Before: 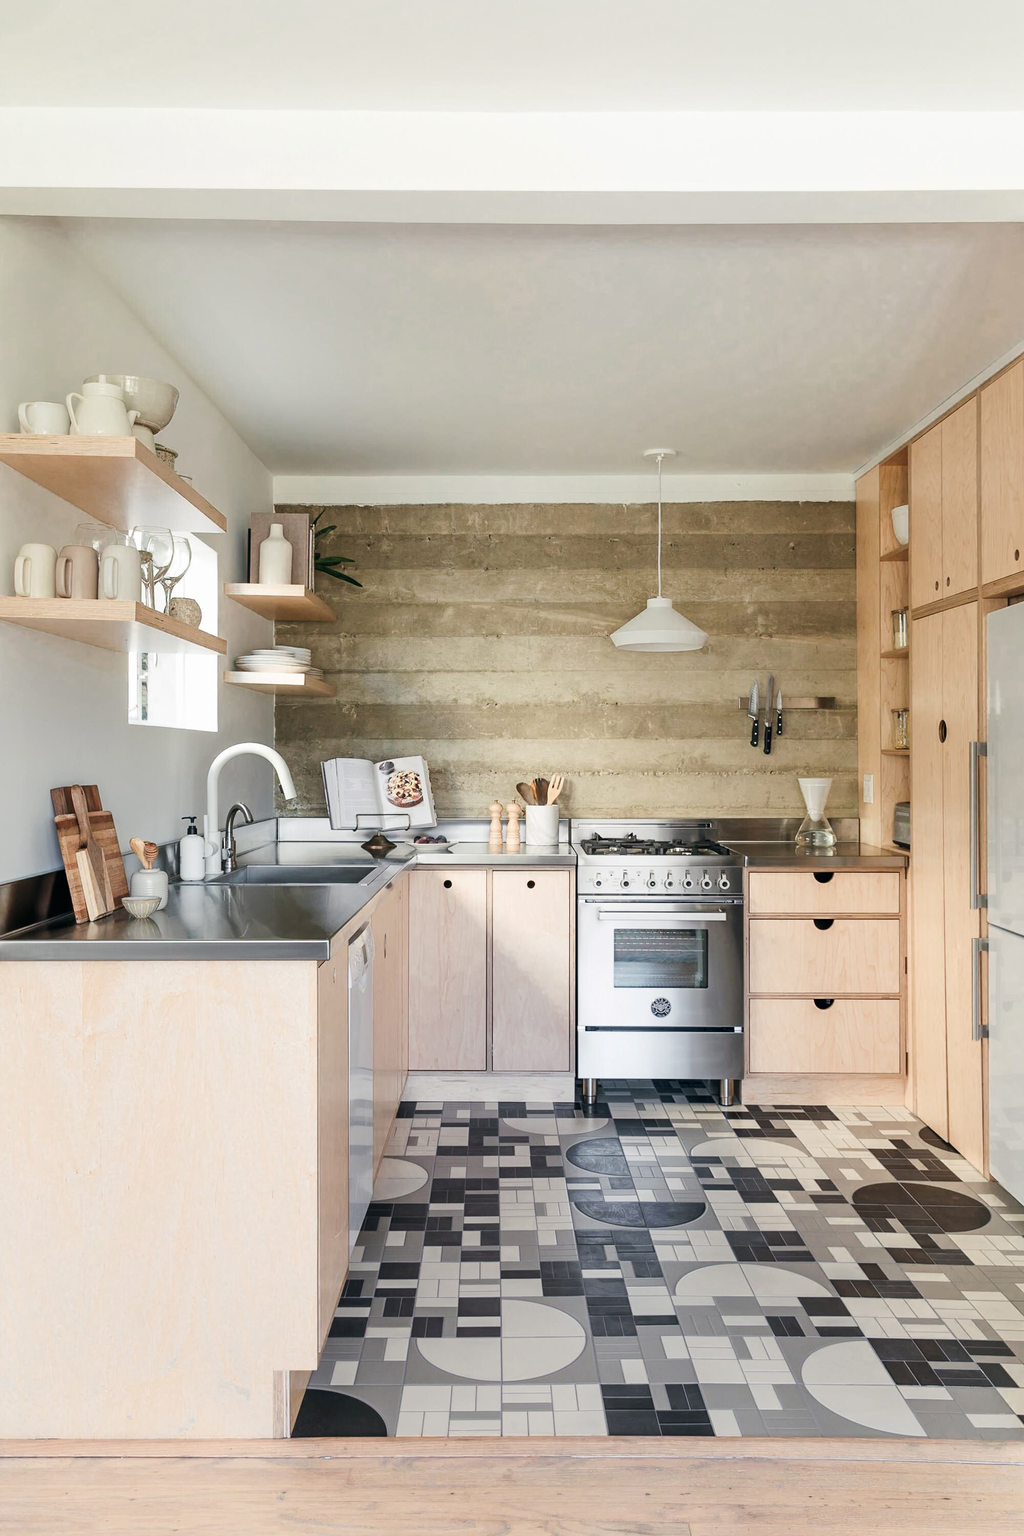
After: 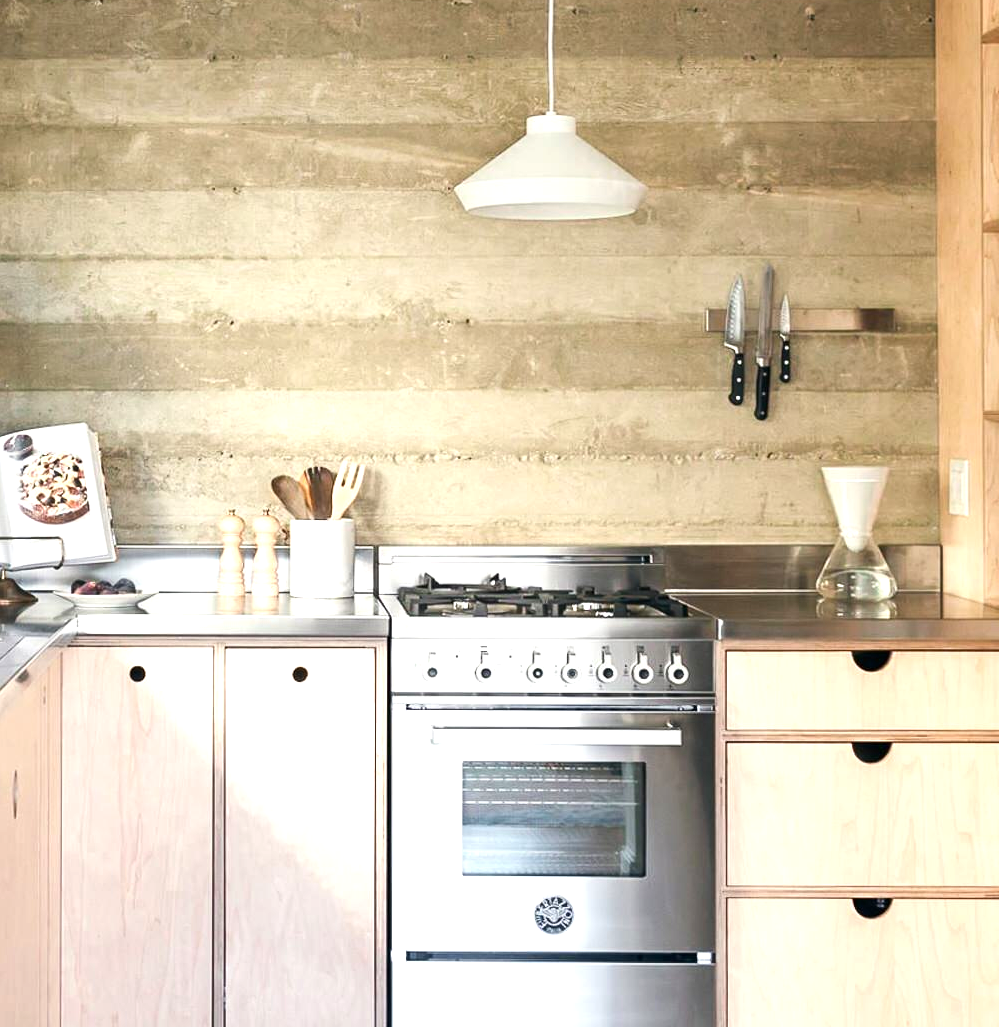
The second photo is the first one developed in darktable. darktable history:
crop: left 36.88%, top 35.105%, right 13.163%, bottom 30.643%
exposure: exposure 0.729 EV, compensate highlight preservation false
